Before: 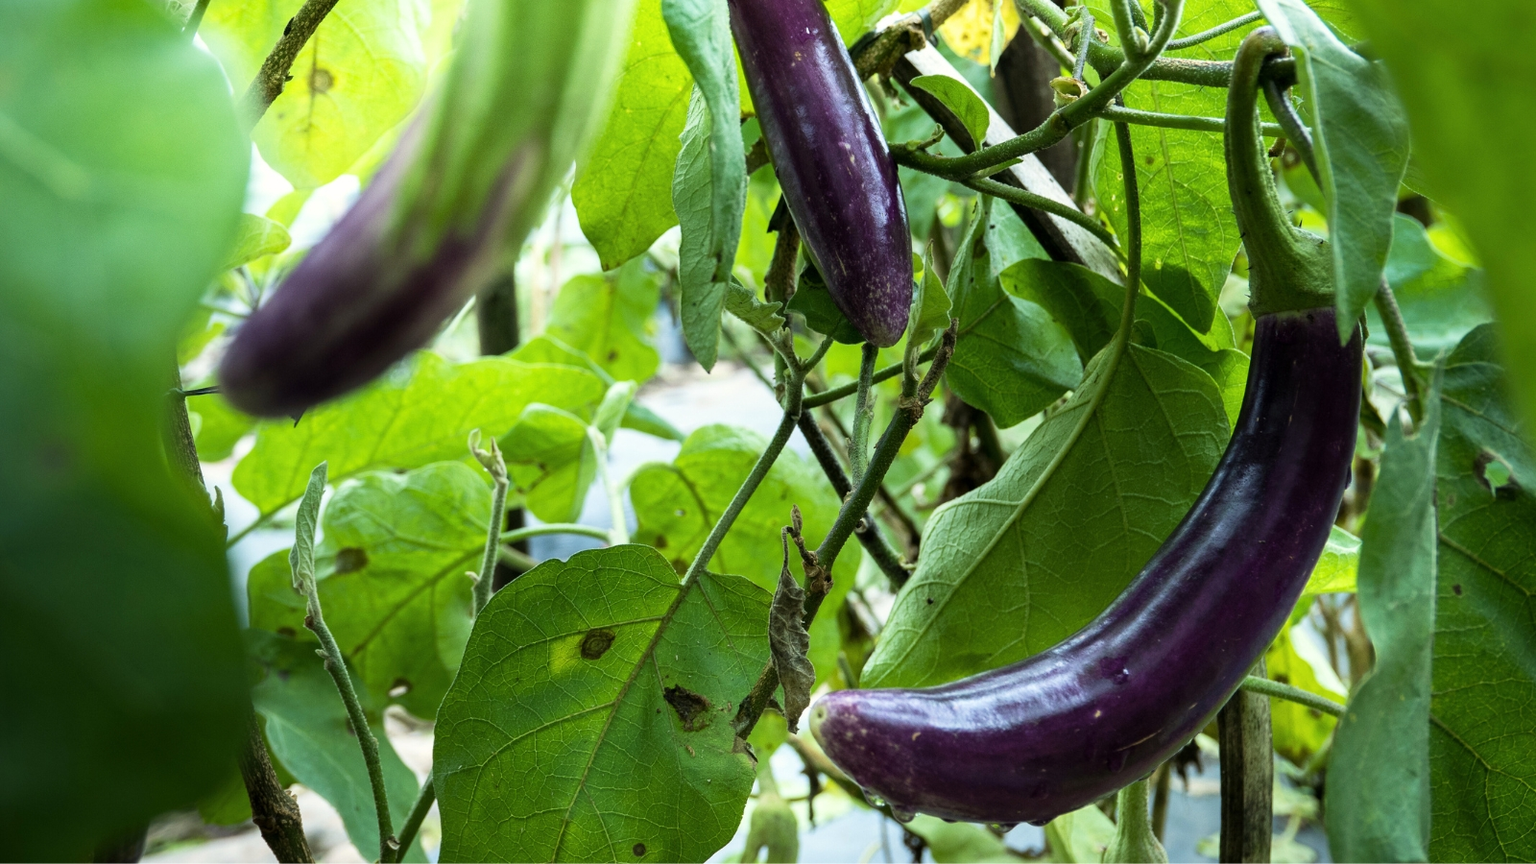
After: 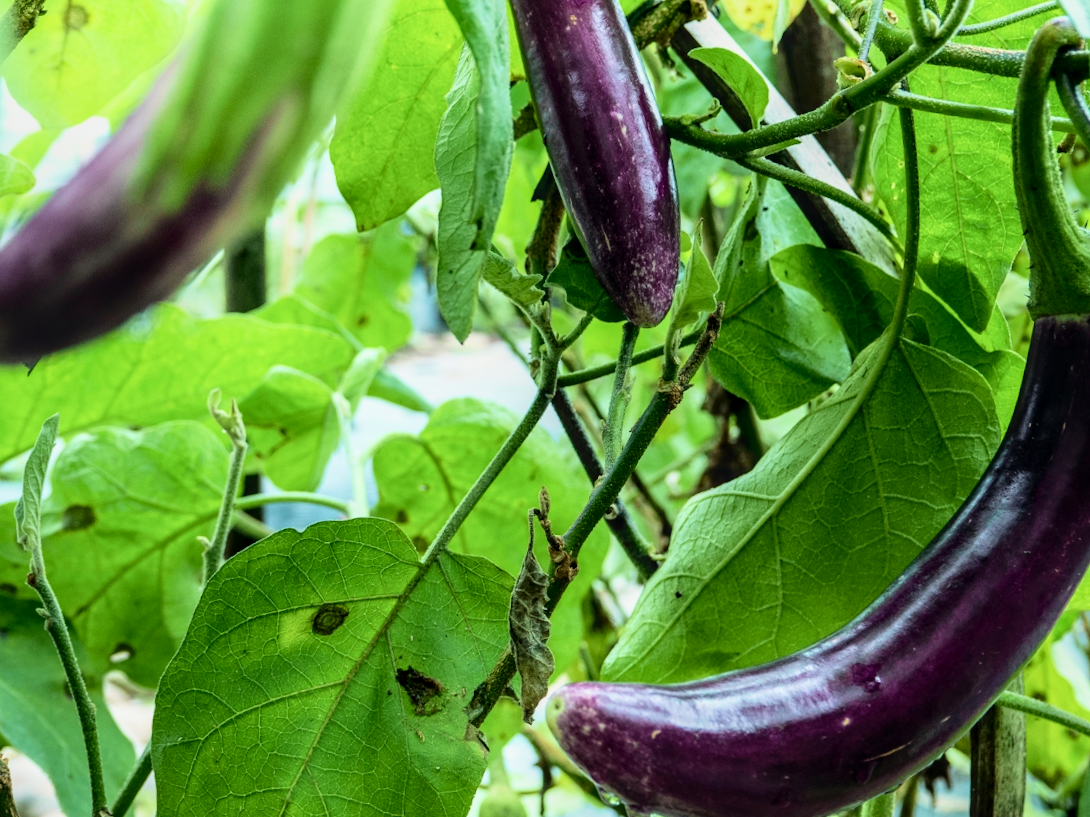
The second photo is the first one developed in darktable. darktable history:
tone curve: curves: ch0 [(0, 0) (0.051, 0.047) (0.102, 0.099) (0.228, 0.275) (0.432, 0.535) (0.695, 0.778) (0.908, 0.946) (1, 1)]; ch1 [(0, 0) (0.339, 0.298) (0.402, 0.363) (0.453, 0.413) (0.485, 0.469) (0.494, 0.493) (0.504, 0.501) (0.525, 0.534) (0.563, 0.595) (0.597, 0.638) (1, 1)]; ch2 [(0, 0) (0.48, 0.48) (0.504, 0.5) (0.539, 0.554) (0.59, 0.63) (0.642, 0.684) (0.824, 0.815) (1, 1)], color space Lab, independent channels, preserve colors none
local contrast: on, module defaults
filmic rgb: black relative exposure -14.19 EV, white relative exposure 3.39 EV, hardness 7.89, preserve chrominance max RGB
crop and rotate: angle -3.27°, left 14.277%, top 0.028%, right 10.766%, bottom 0.028%
